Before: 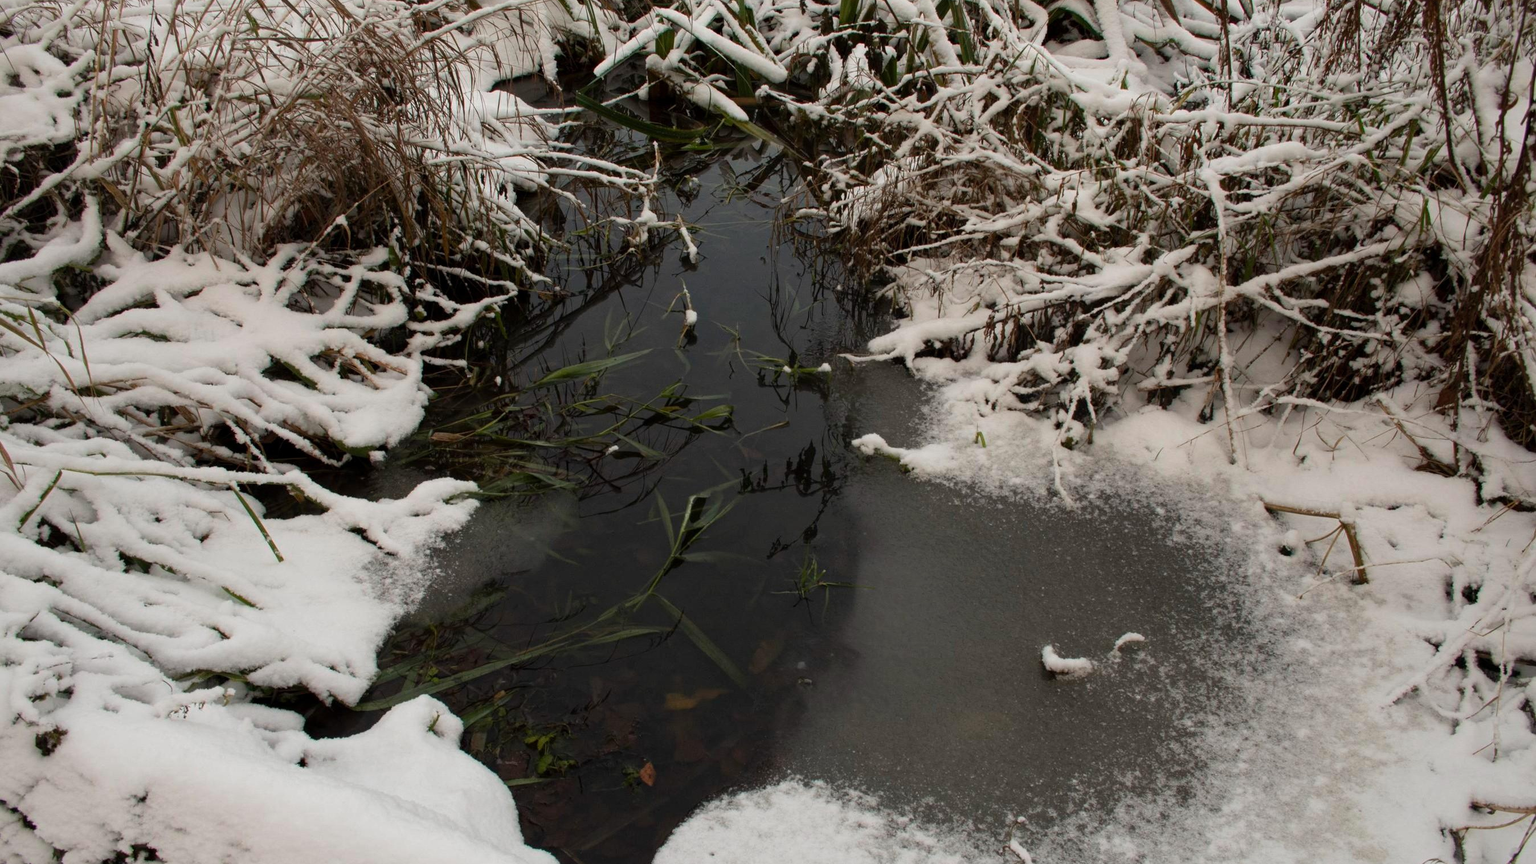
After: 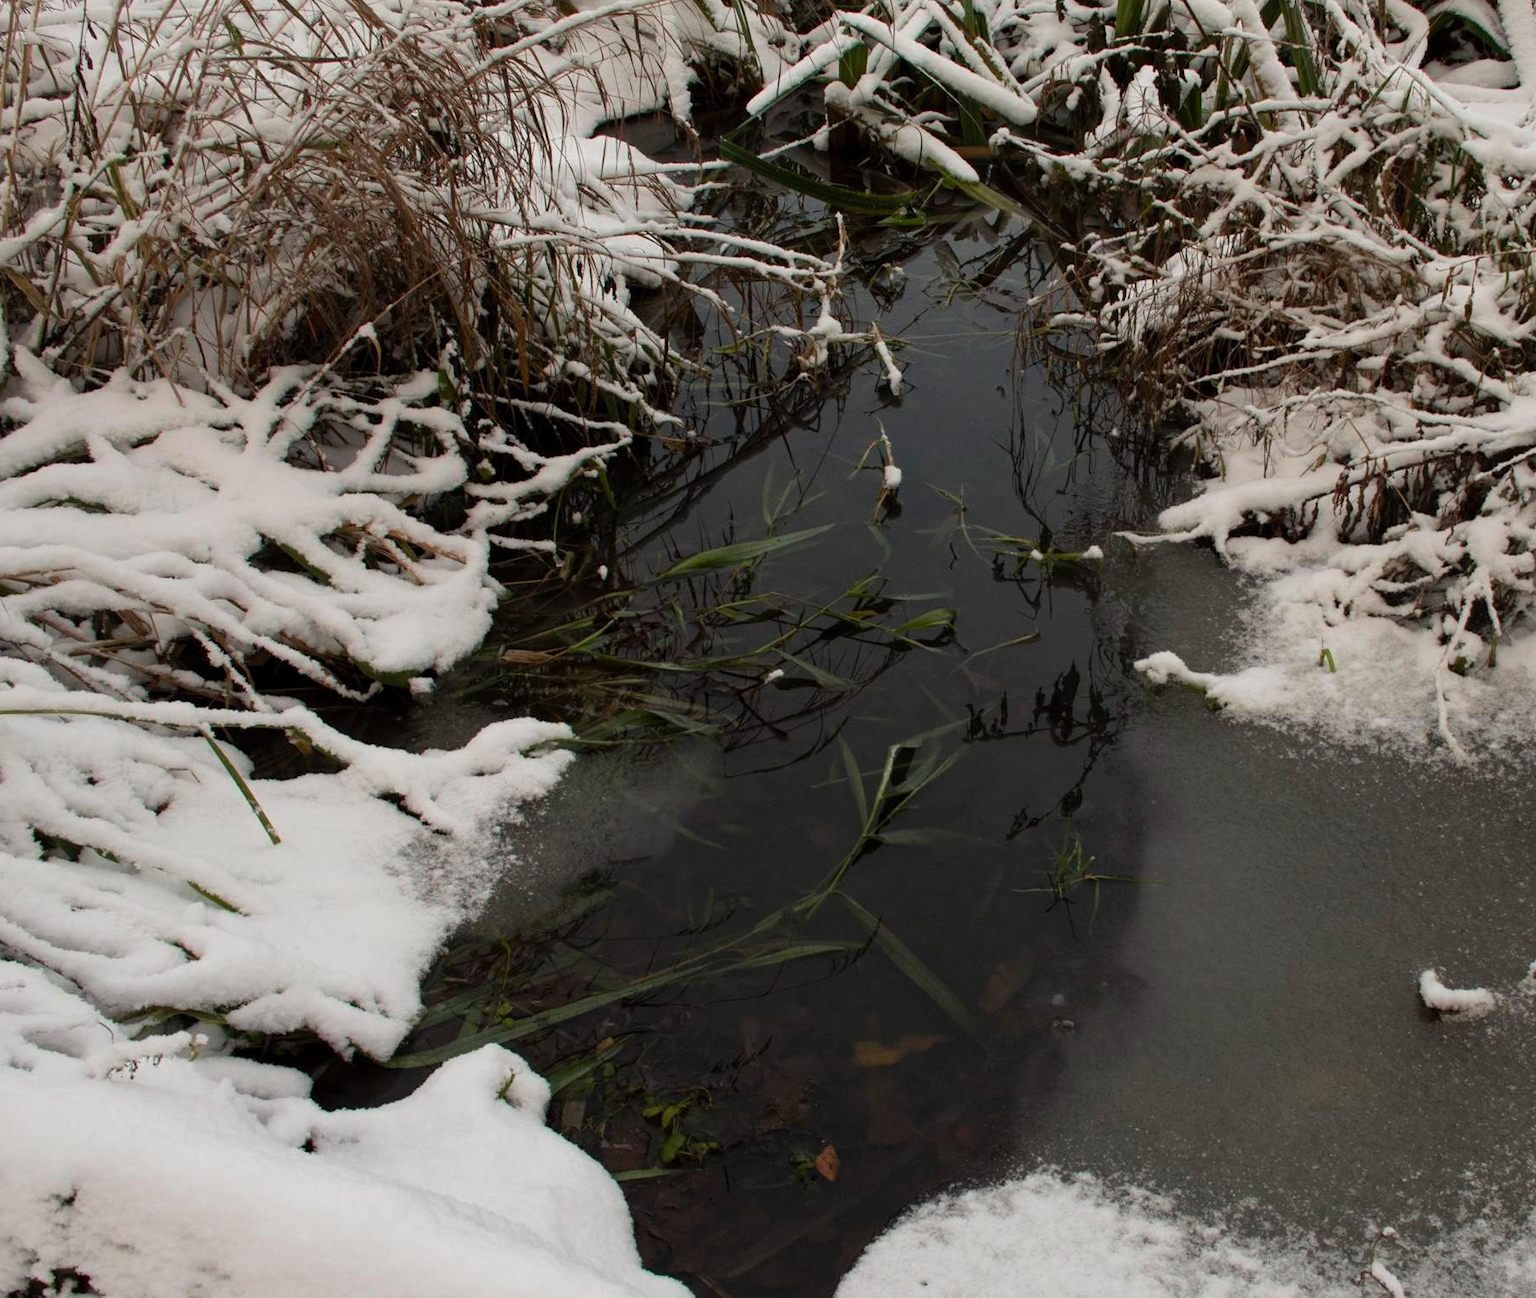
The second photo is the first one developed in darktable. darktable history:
crop and rotate: left 6.321%, right 27.065%
